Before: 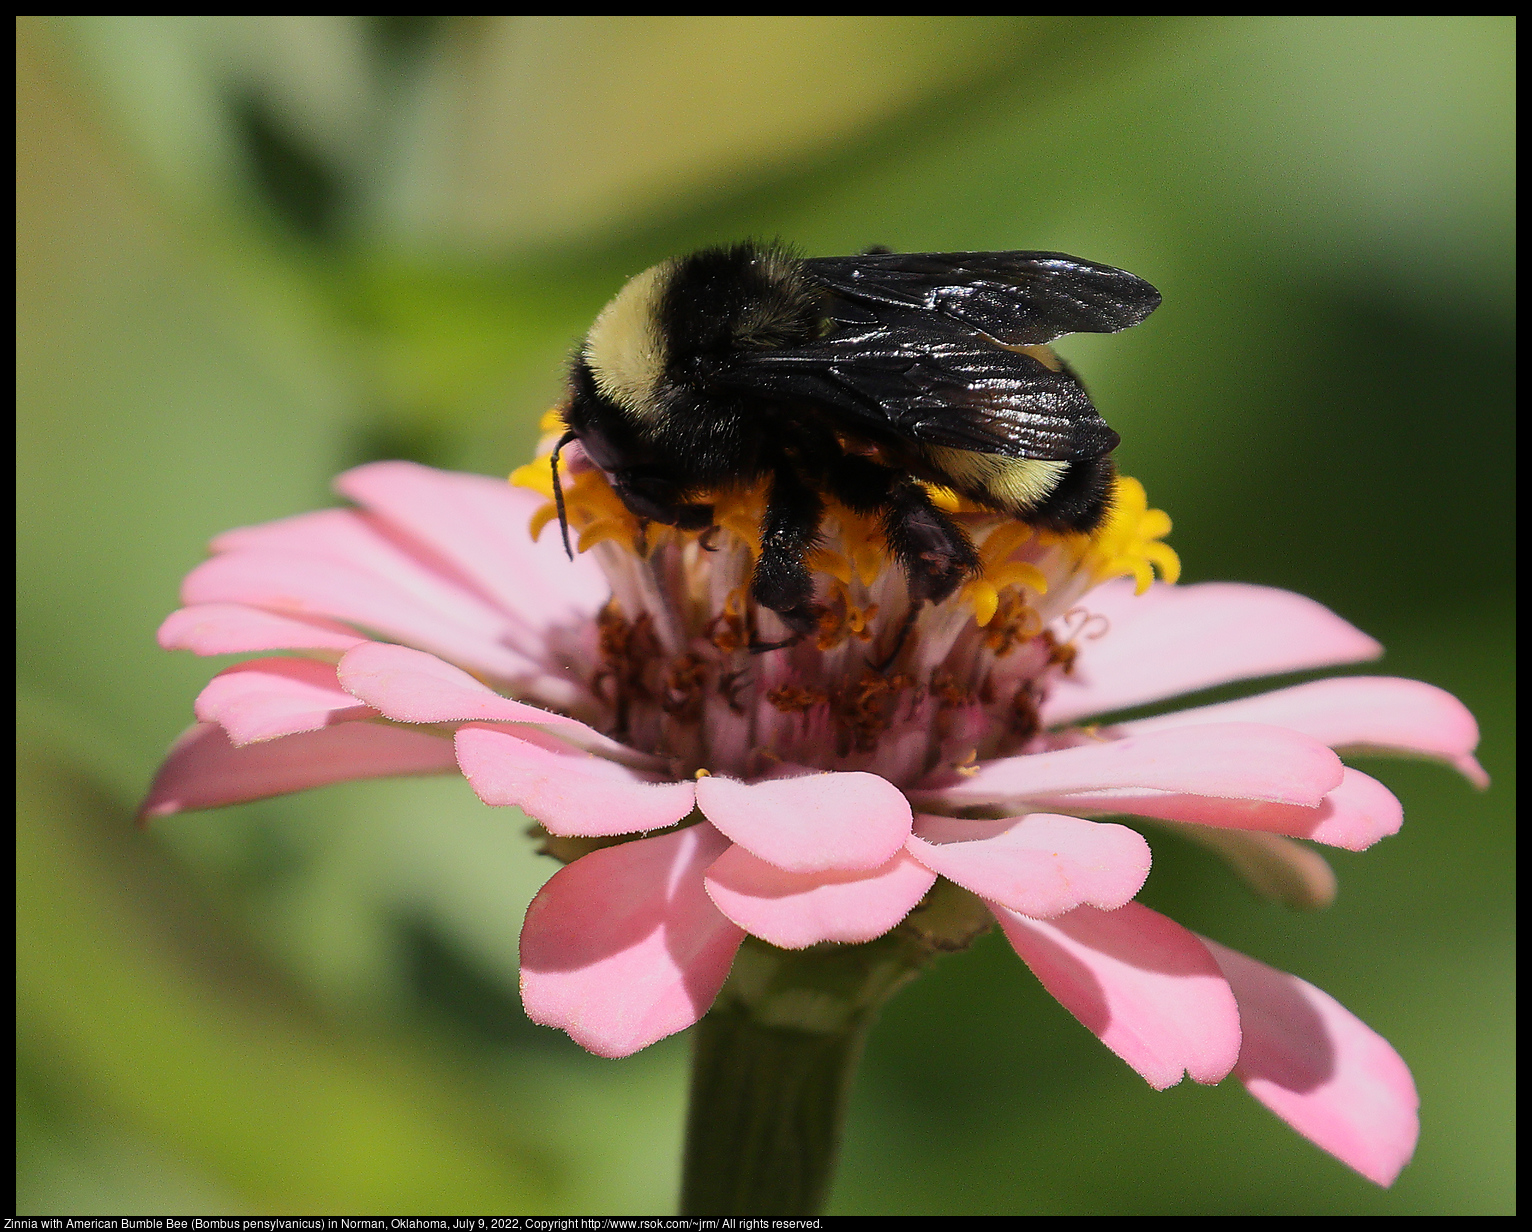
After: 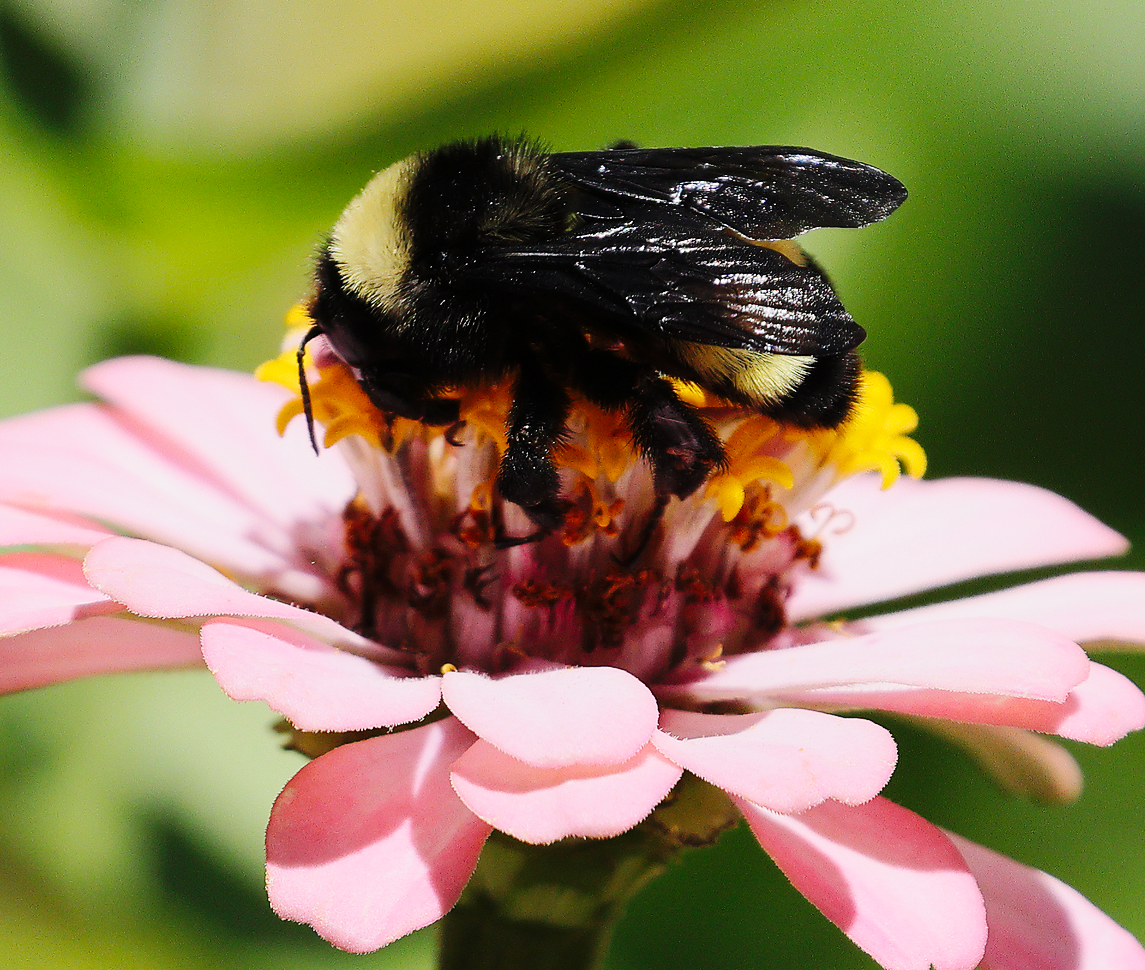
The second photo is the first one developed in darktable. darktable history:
crop: left 16.601%, top 8.582%, right 8.657%, bottom 12.607%
contrast brightness saturation: saturation -0.042
base curve: curves: ch0 [(0, 0) (0.036, 0.025) (0.121, 0.166) (0.206, 0.329) (0.605, 0.79) (1, 1)], preserve colors none
